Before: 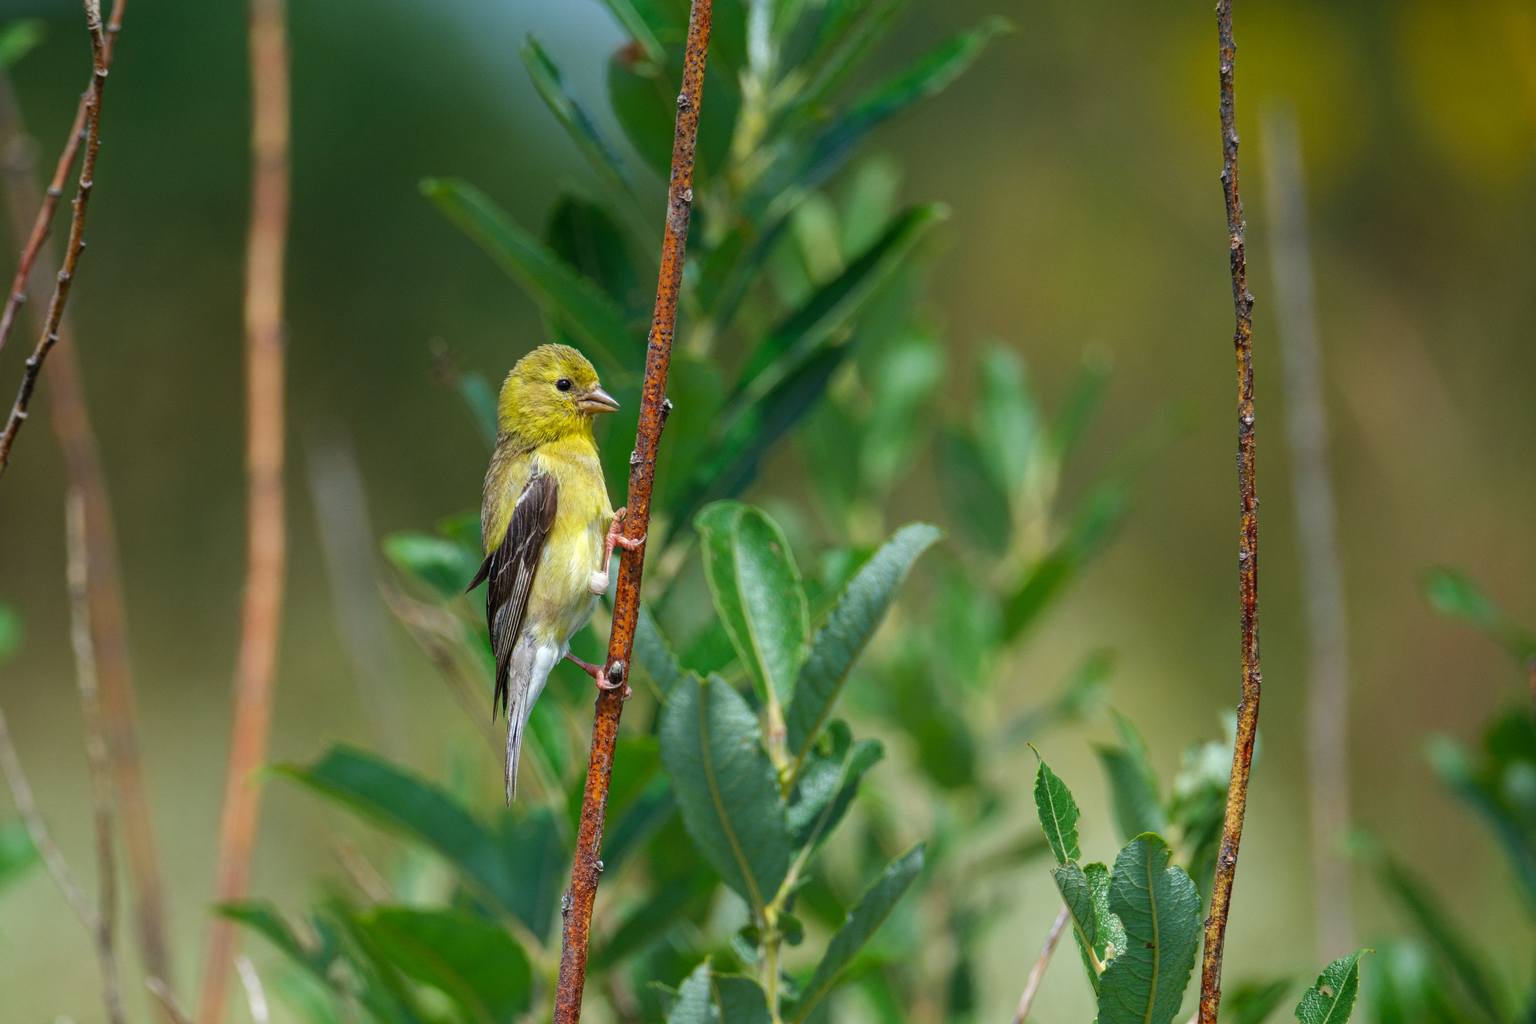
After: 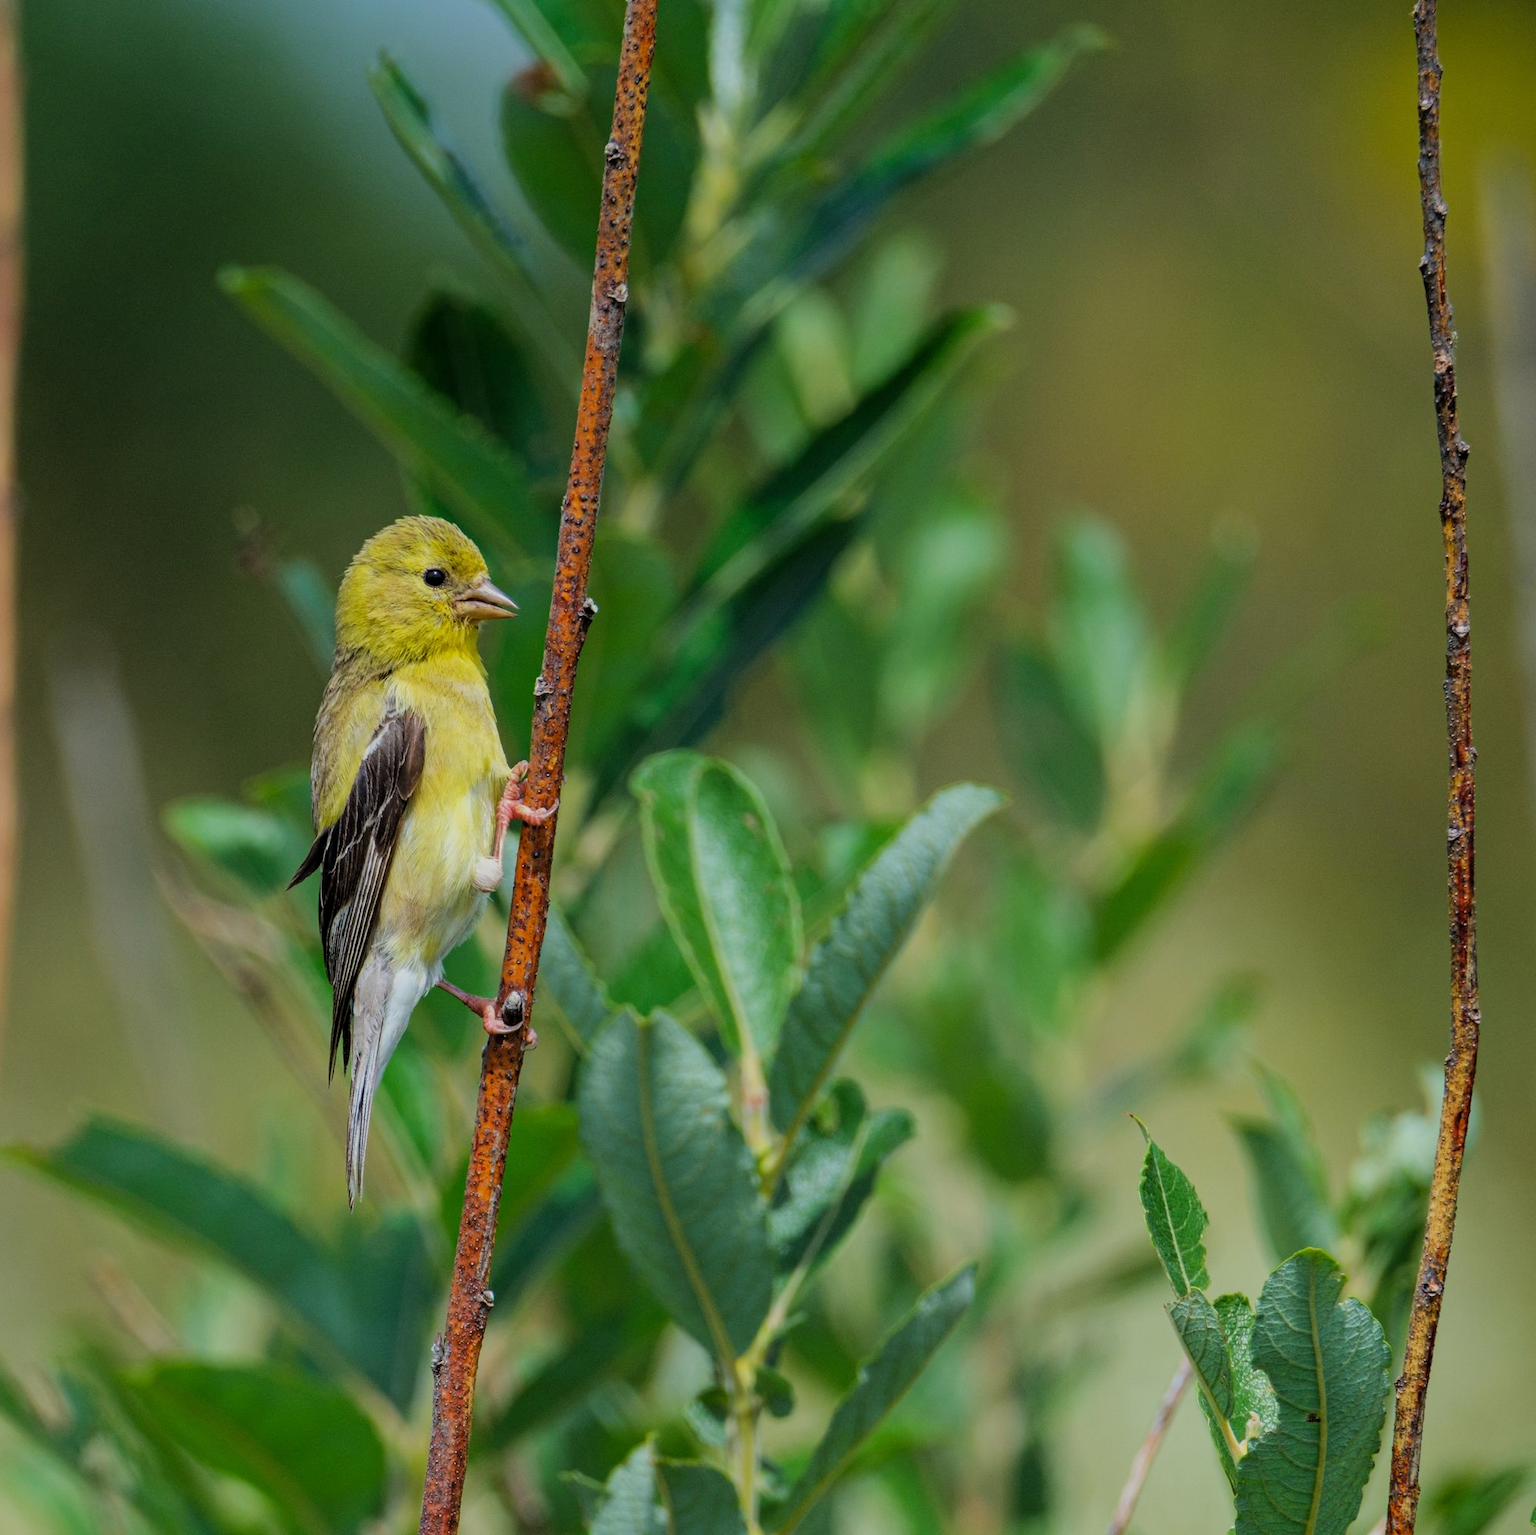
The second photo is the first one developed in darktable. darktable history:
crop and rotate: left 17.839%, right 15.435%
filmic rgb: black relative exposure -6.72 EV, white relative exposure 4.56 EV, hardness 3.24, color science v6 (2022)
